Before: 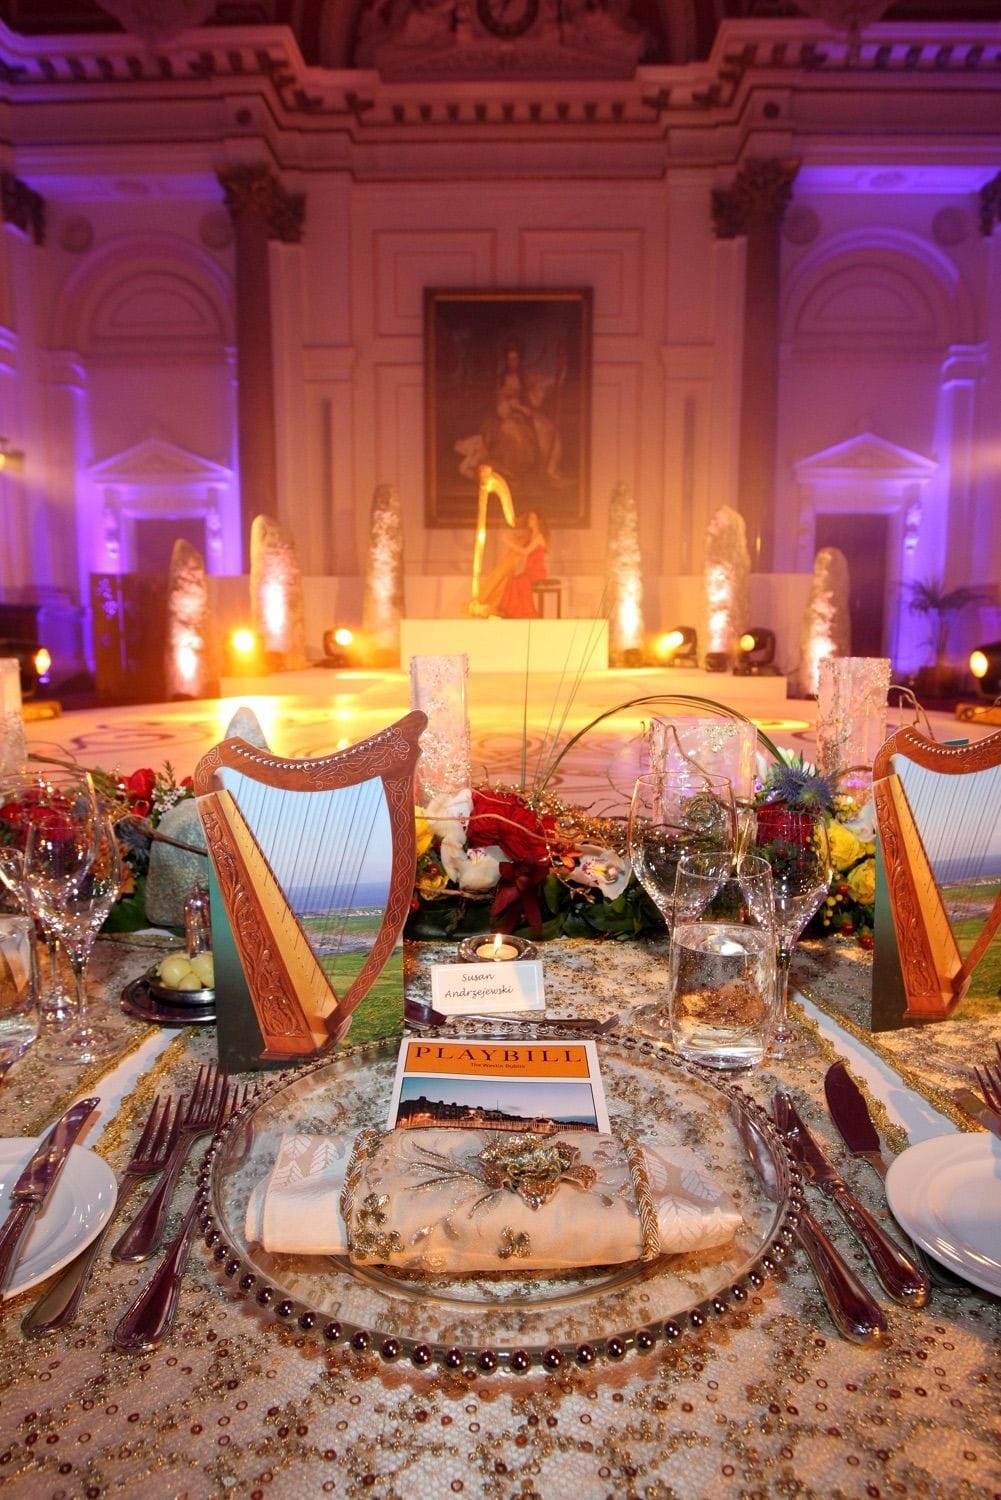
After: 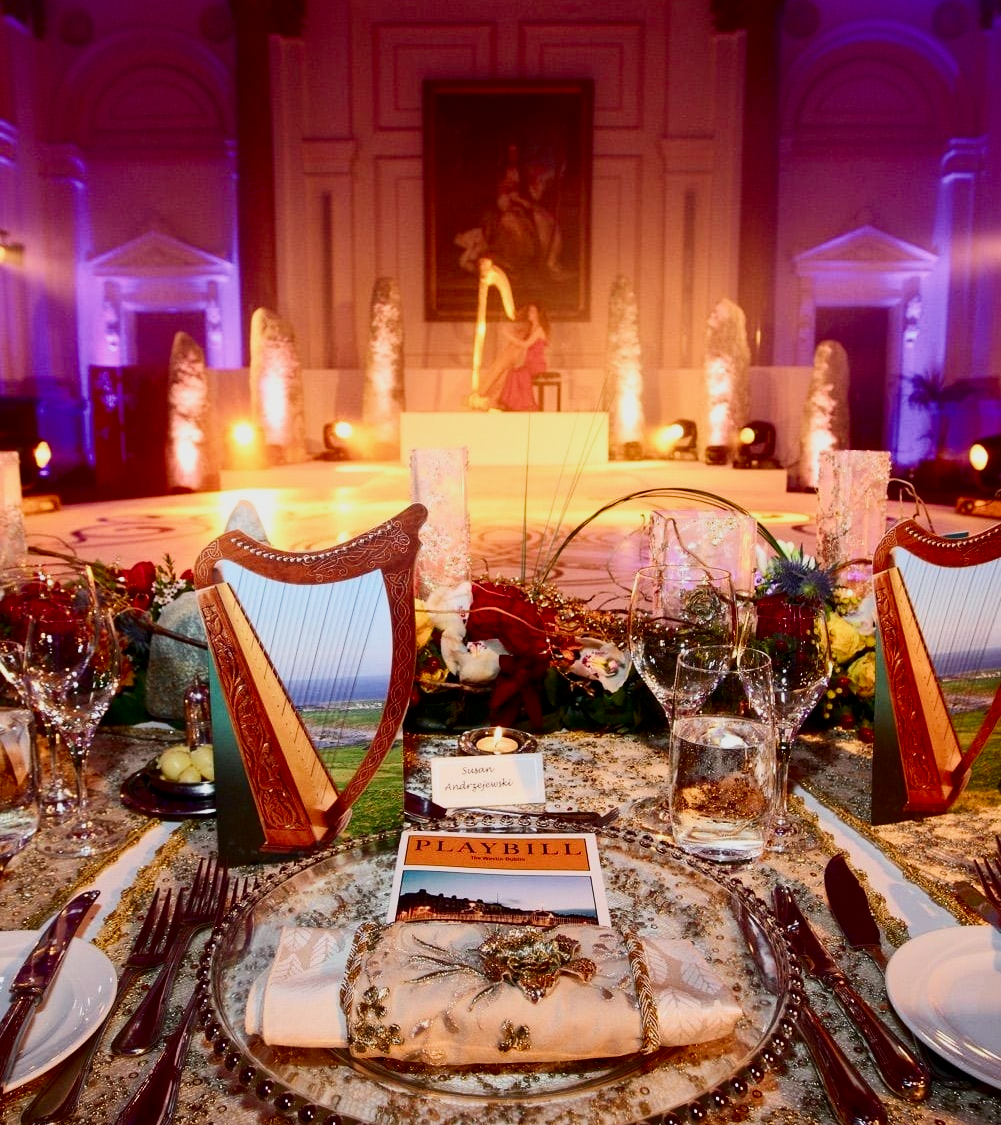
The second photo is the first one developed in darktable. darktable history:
filmic rgb: black relative exposure -13 EV, threshold 3 EV, target white luminance 85%, hardness 6.3, latitude 42.11%, contrast 0.858, shadows ↔ highlights balance 8.63%, color science v4 (2020), enable highlight reconstruction true
crop: top 13.819%, bottom 11.169%
shadows and highlights: shadows -10, white point adjustment 1.5, highlights 10
contrast brightness saturation: contrast 0.32, brightness -0.08, saturation 0.17
